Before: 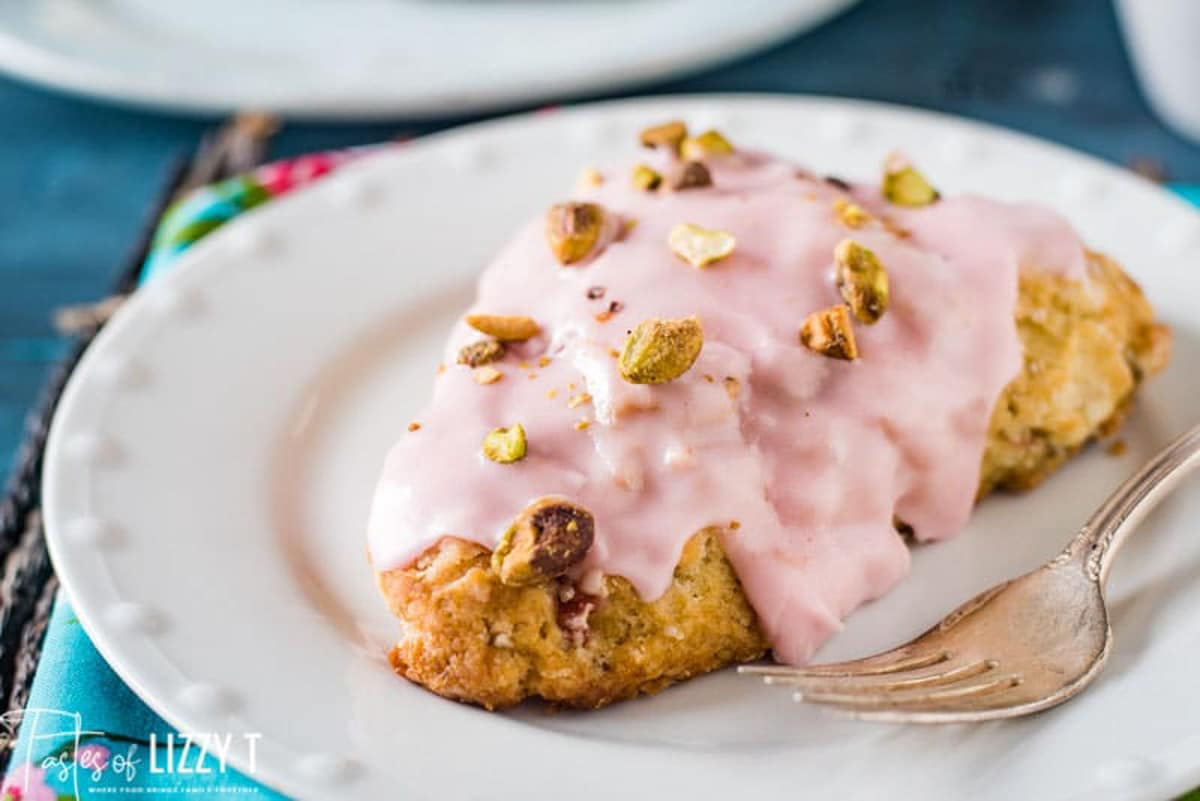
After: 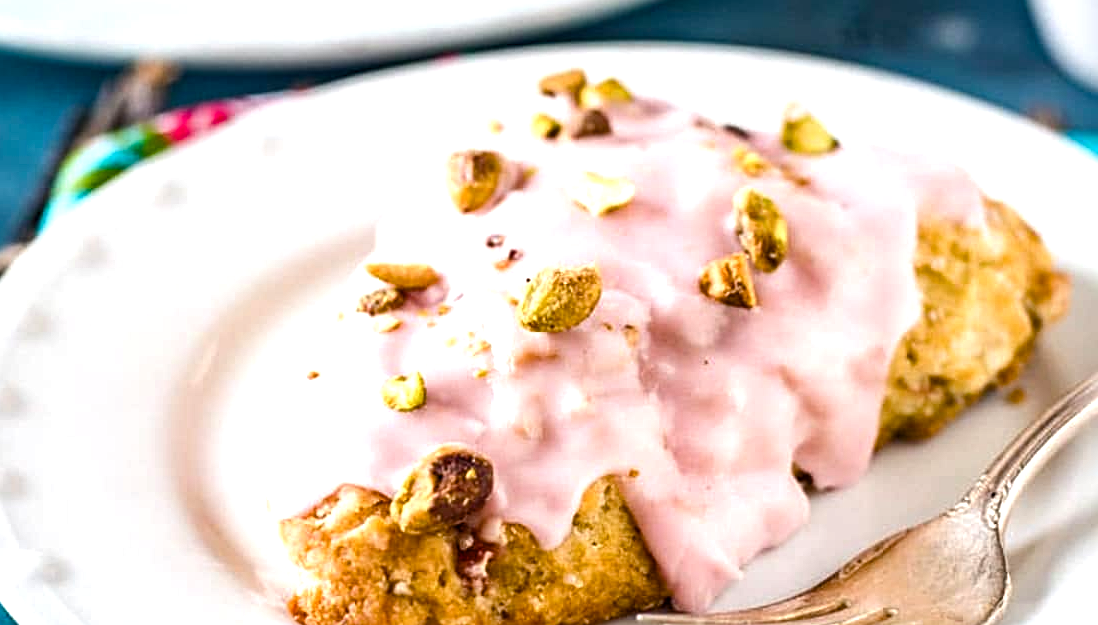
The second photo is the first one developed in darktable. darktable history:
color balance rgb: perceptual saturation grading › global saturation 13.816%, perceptual saturation grading › highlights -25.851%, perceptual saturation grading › shadows 29.702%, perceptual brilliance grading › global brilliance -4.797%, perceptual brilliance grading › highlights 24.165%, perceptual brilliance grading › mid-tones 7.241%, perceptual brilliance grading › shadows -4.896%
crop: left 8.417%, top 6.563%, bottom 15.359%
sharpen: radius 2.199, amount 0.382, threshold 0.073
